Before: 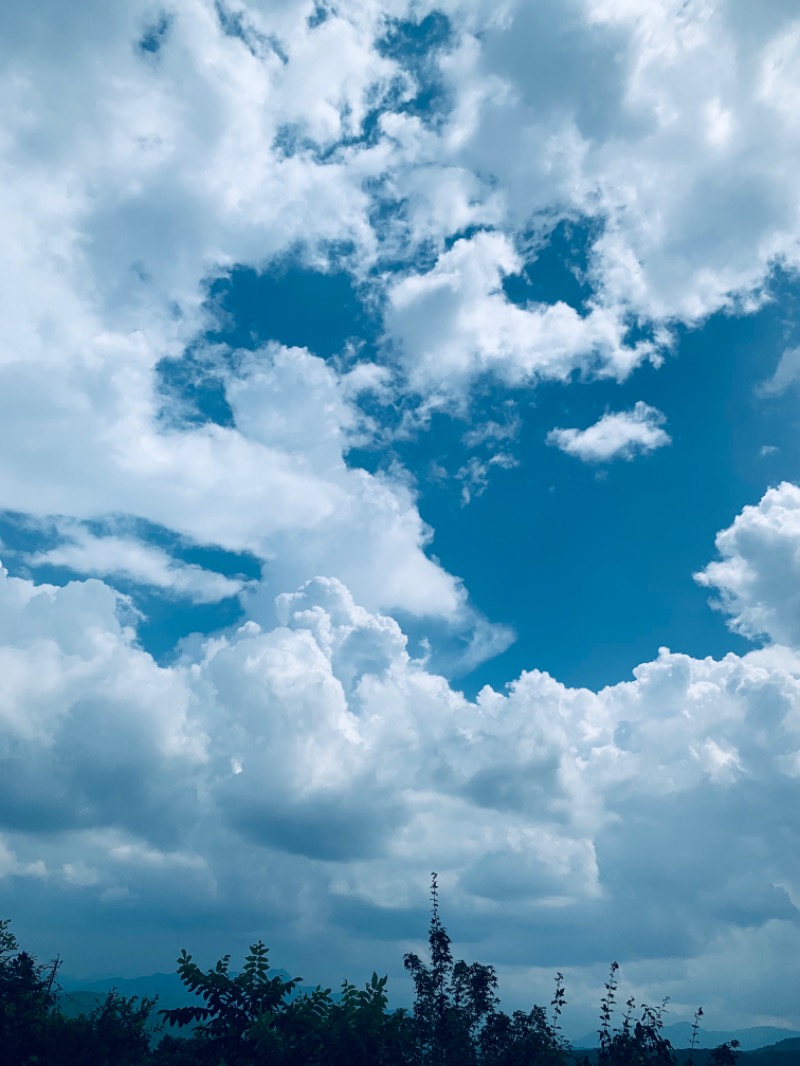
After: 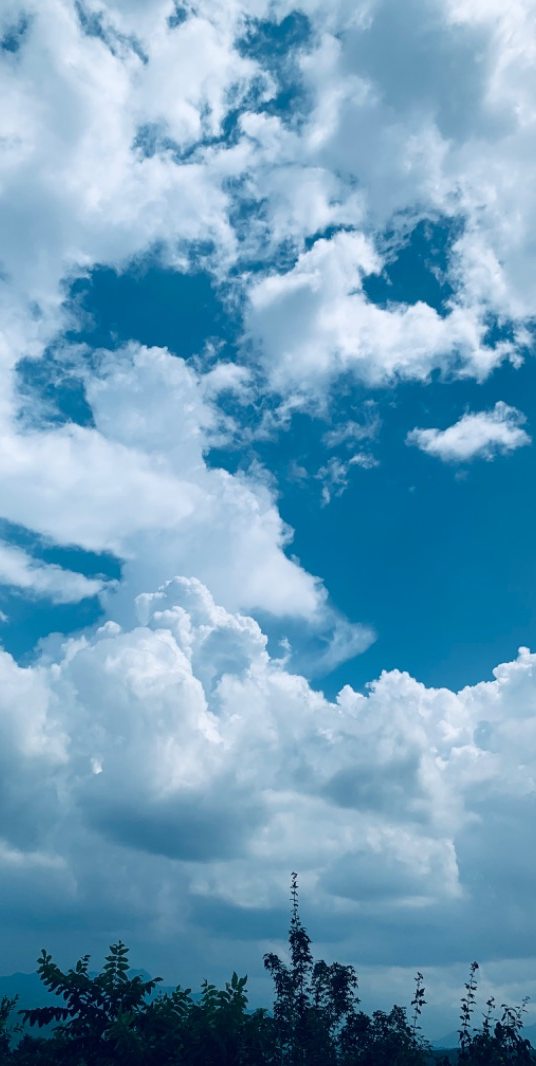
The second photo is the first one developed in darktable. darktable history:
crop and rotate: left 17.567%, right 15.317%
